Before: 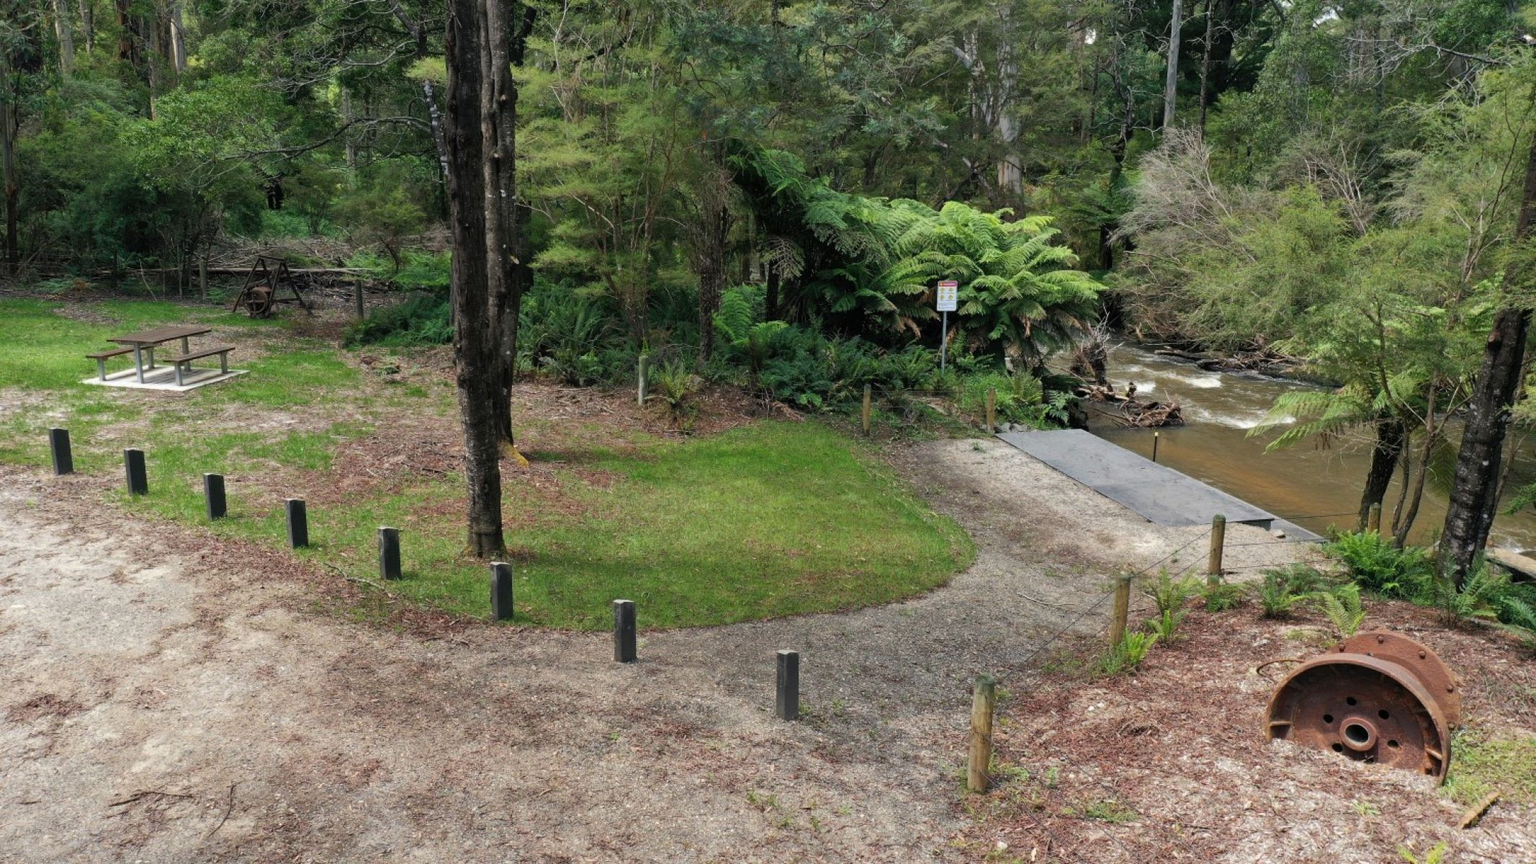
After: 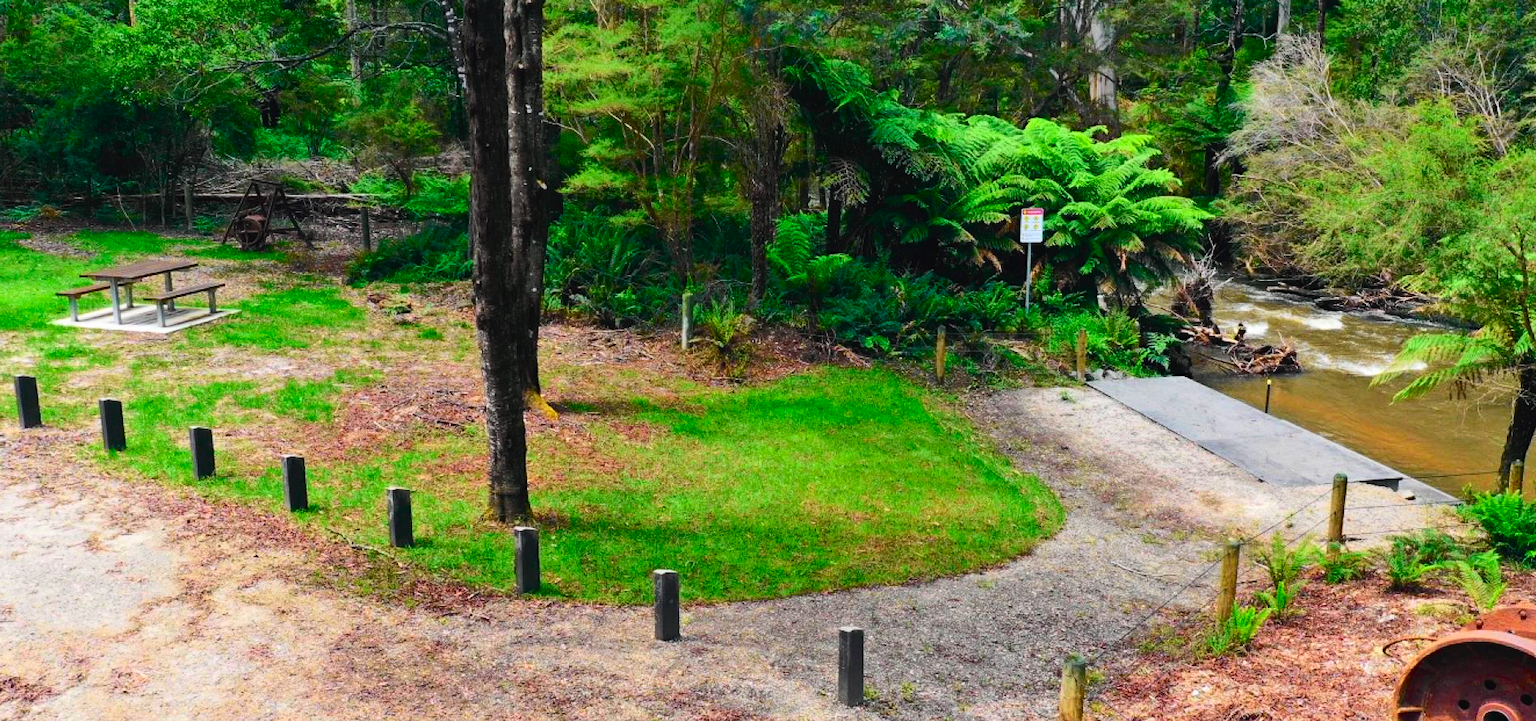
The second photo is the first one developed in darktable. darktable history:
contrast brightness saturation: contrast 0.088, saturation 0.274
tone curve: curves: ch0 [(0, 0.023) (0.103, 0.087) (0.295, 0.297) (0.445, 0.531) (0.553, 0.665) (0.735, 0.843) (0.994, 1)]; ch1 [(0, 0) (0.427, 0.346) (0.456, 0.426) (0.484, 0.483) (0.509, 0.514) (0.535, 0.56) (0.581, 0.632) (0.646, 0.715) (1, 1)]; ch2 [(0, 0) (0.369, 0.388) (0.449, 0.431) (0.501, 0.495) (0.533, 0.518) (0.572, 0.612) (0.677, 0.752) (1, 1)], color space Lab, independent channels, preserve colors none
crop and rotate: left 2.478%, top 11.264%, right 9.264%, bottom 15.061%
